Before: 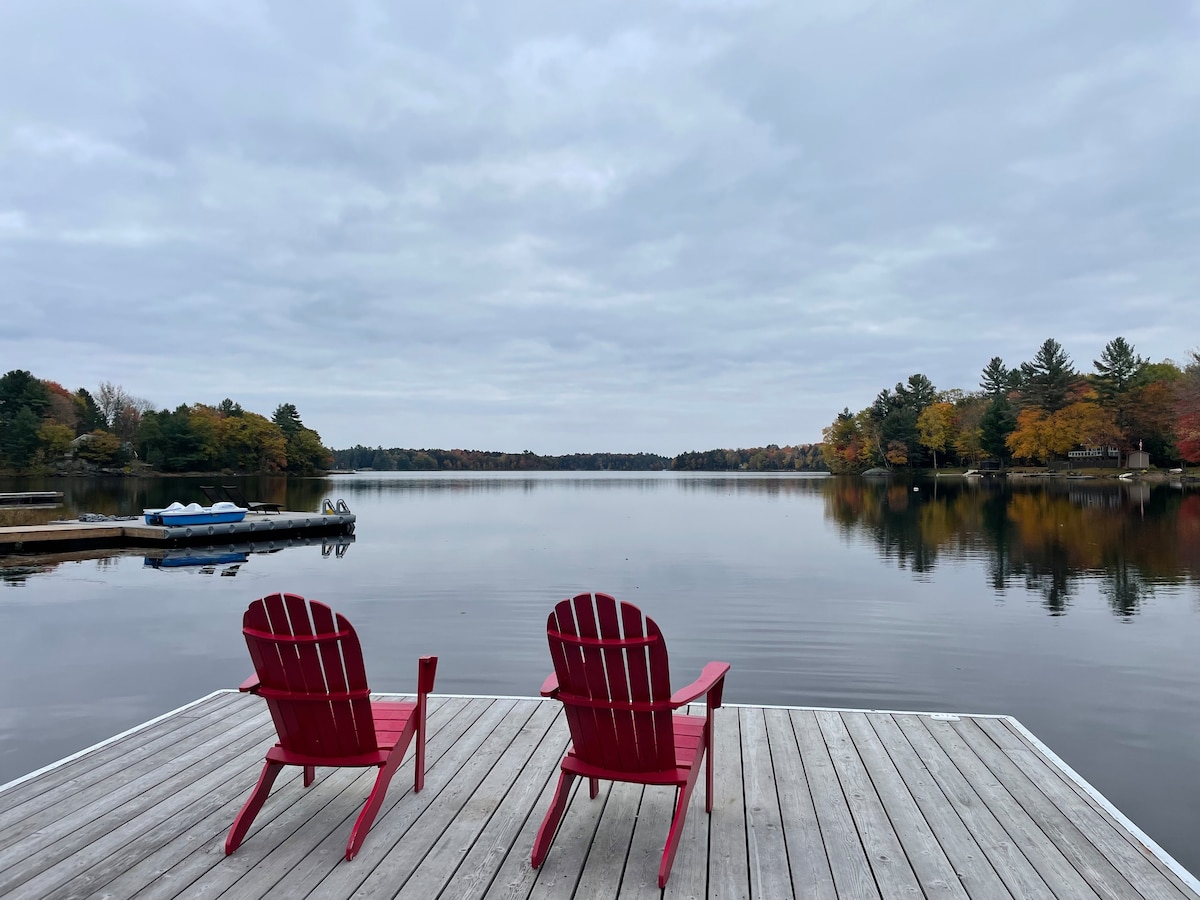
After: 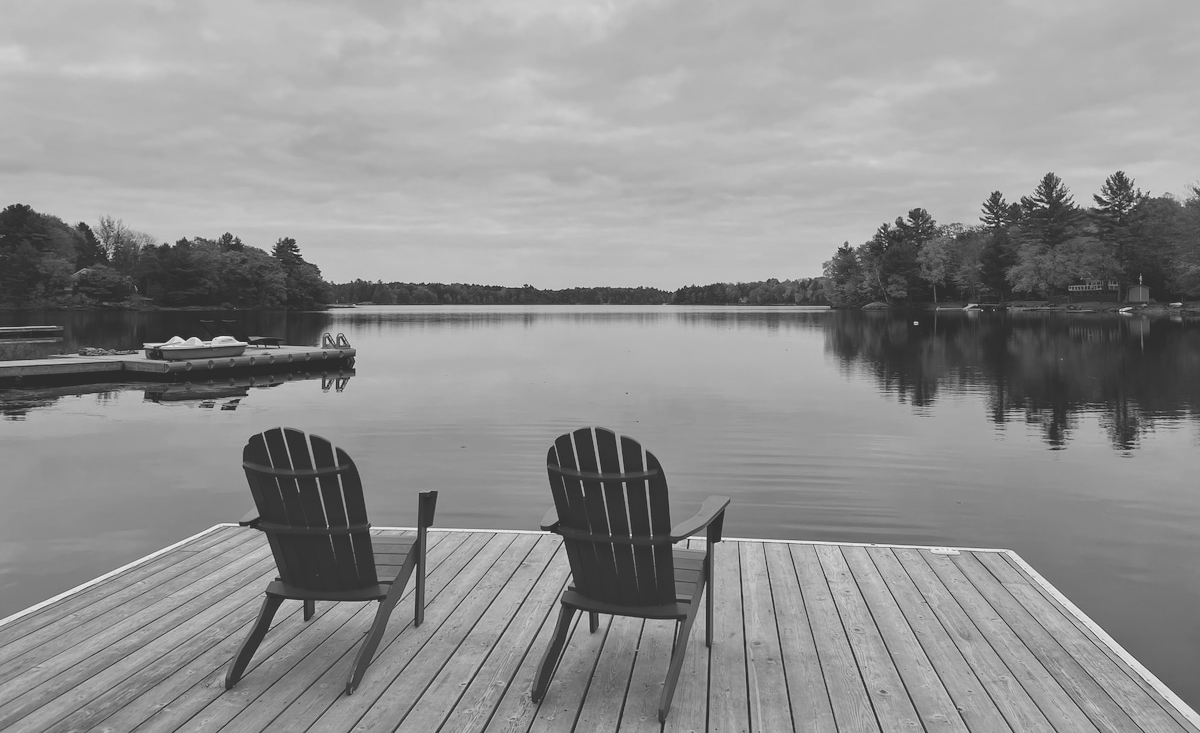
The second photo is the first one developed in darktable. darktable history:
crop and rotate: top 18.507%
monochrome: a -71.75, b 75.82
color balance rgb: linear chroma grading › shadows -3%, linear chroma grading › highlights -4%
exposure: black level correction -0.028, compensate highlight preservation false
